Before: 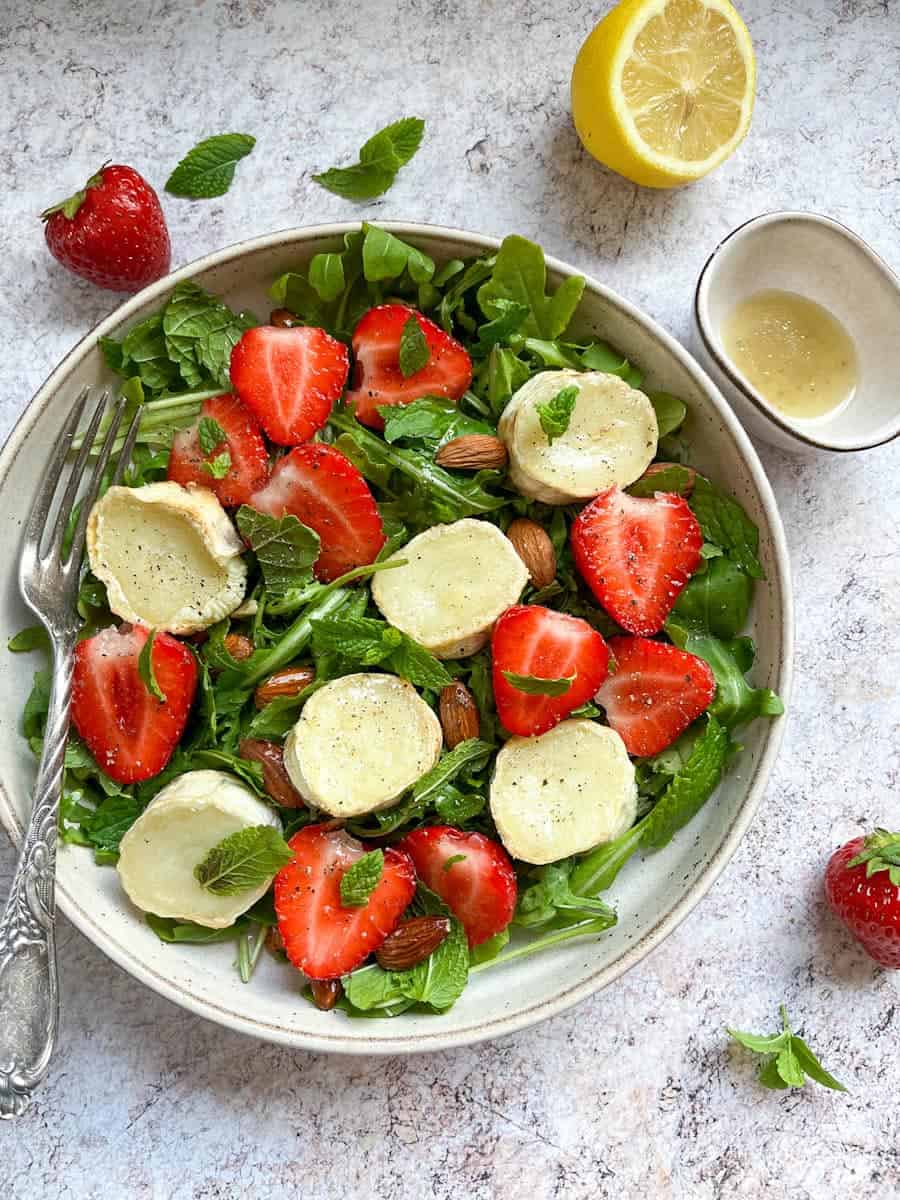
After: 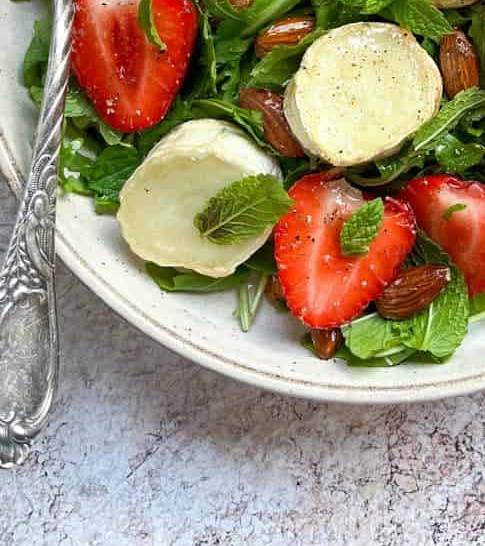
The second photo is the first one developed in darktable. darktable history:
crop and rotate: top 54.284%, right 46.08%, bottom 0.198%
shadows and highlights: shadows 37.08, highlights -28.06, soften with gaussian
